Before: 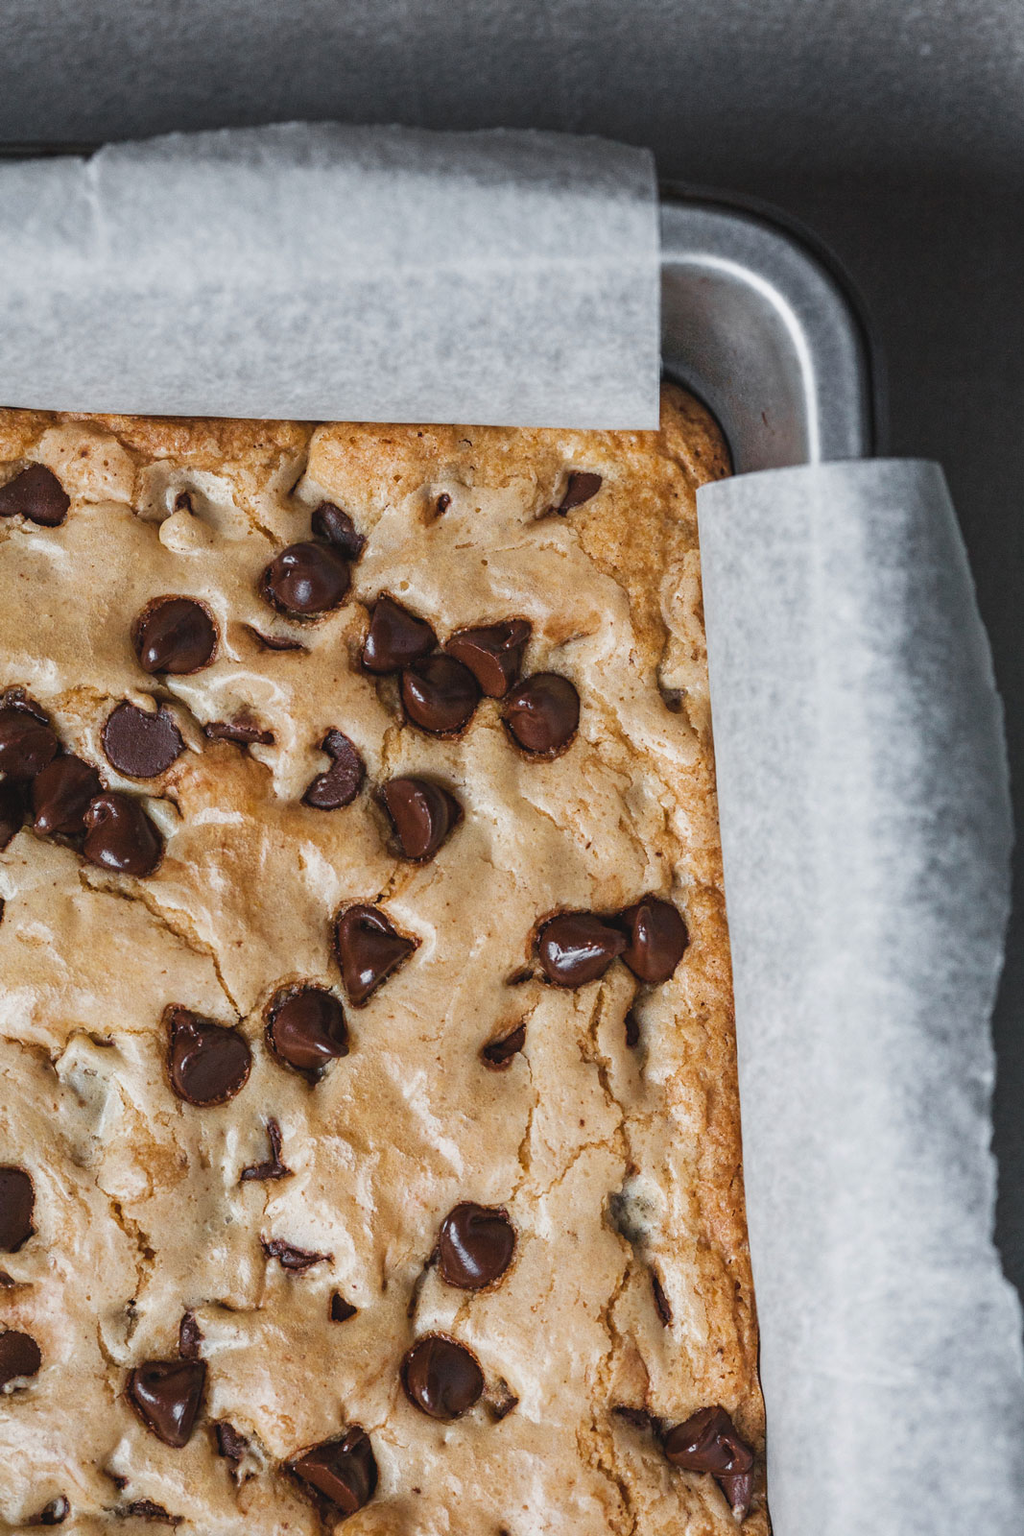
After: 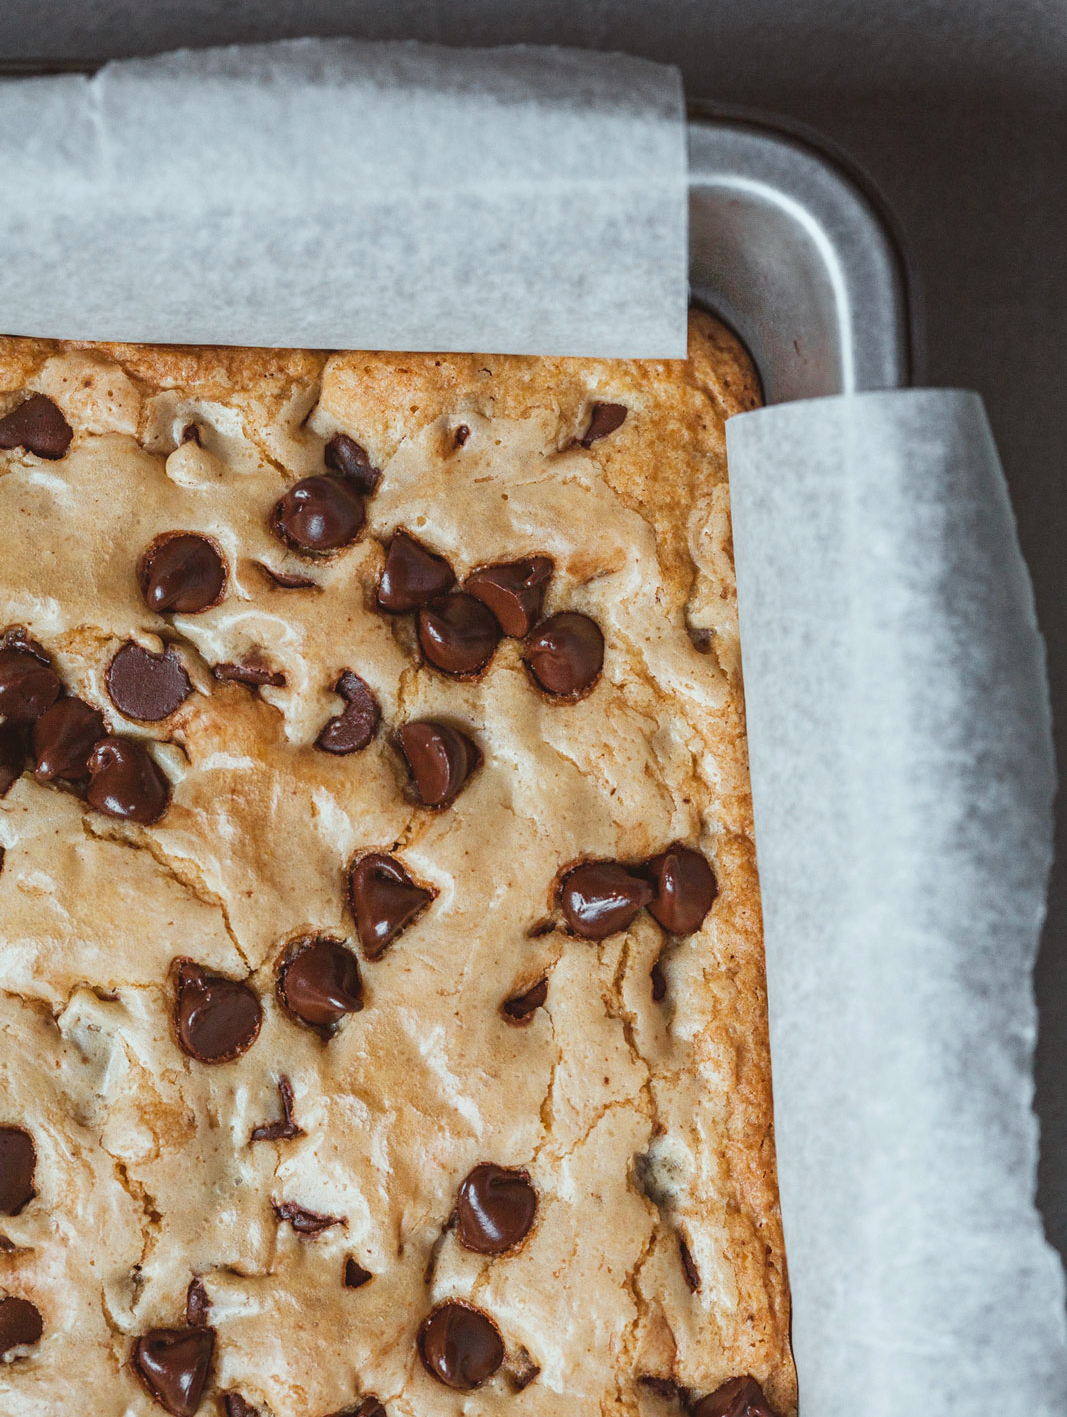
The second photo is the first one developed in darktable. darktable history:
crop and rotate: top 5.587%, bottom 5.822%
levels: levels [0, 0.478, 1]
color correction: highlights a* -5.04, highlights b* -2.97, shadows a* 3.81, shadows b* 4.08
